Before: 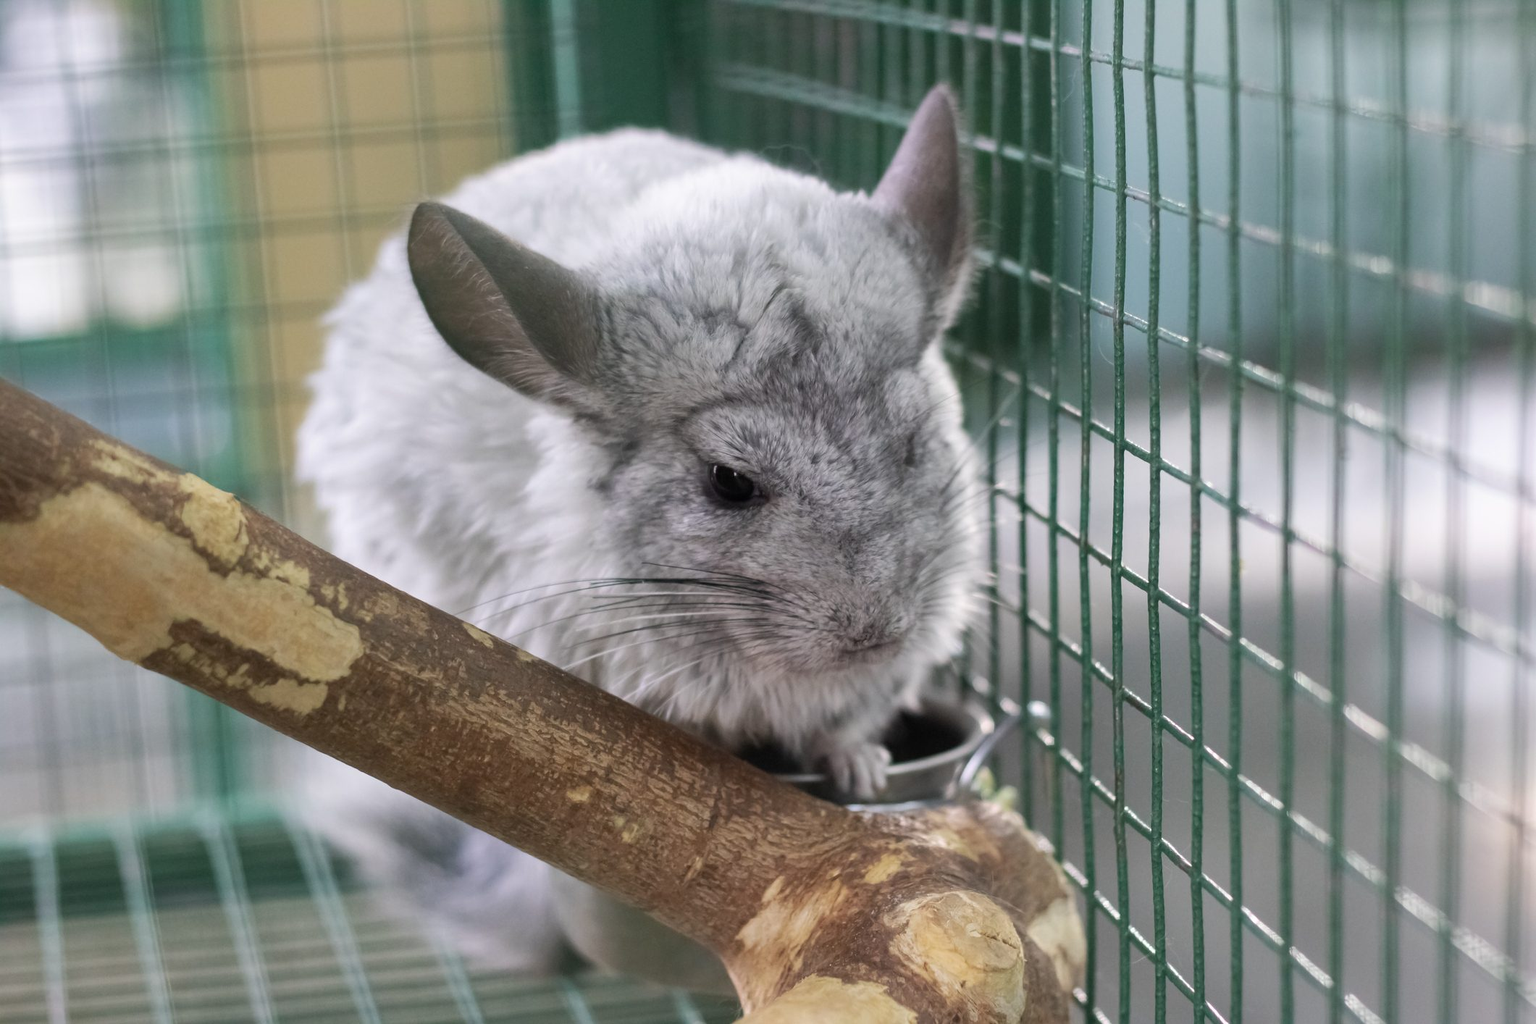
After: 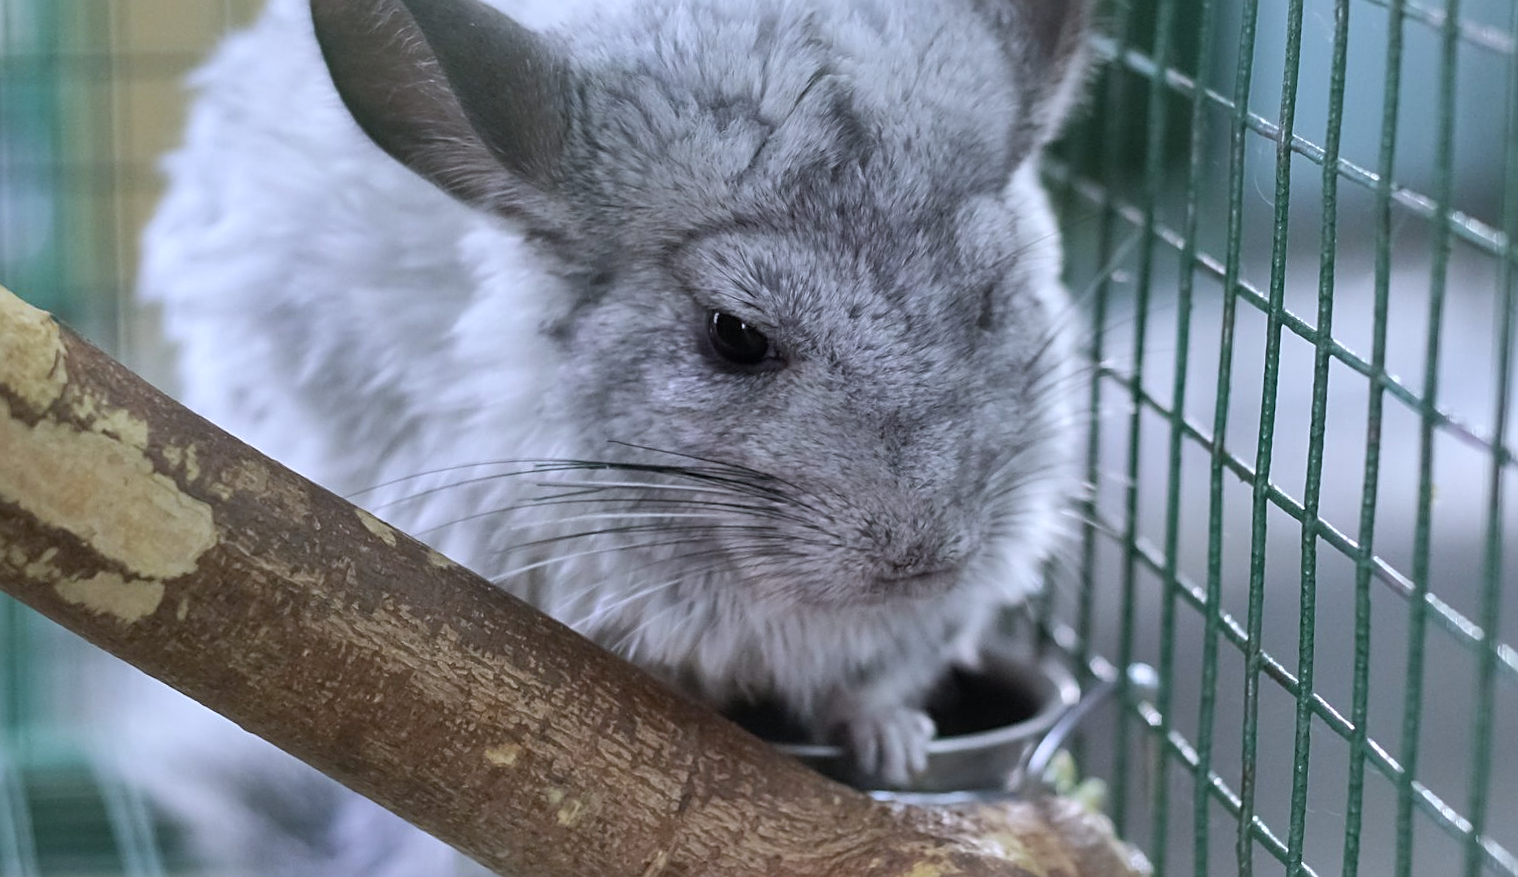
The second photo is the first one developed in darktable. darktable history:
shadows and highlights: shadows 49, highlights -41, soften with gaussian
white balance: red 0.931, blue 1.11
sharpen: on, module defaults
crop and rotate: angle -3.37°, left 9.79%, top 20.73%, right 12.42%, bottom 11.82%
